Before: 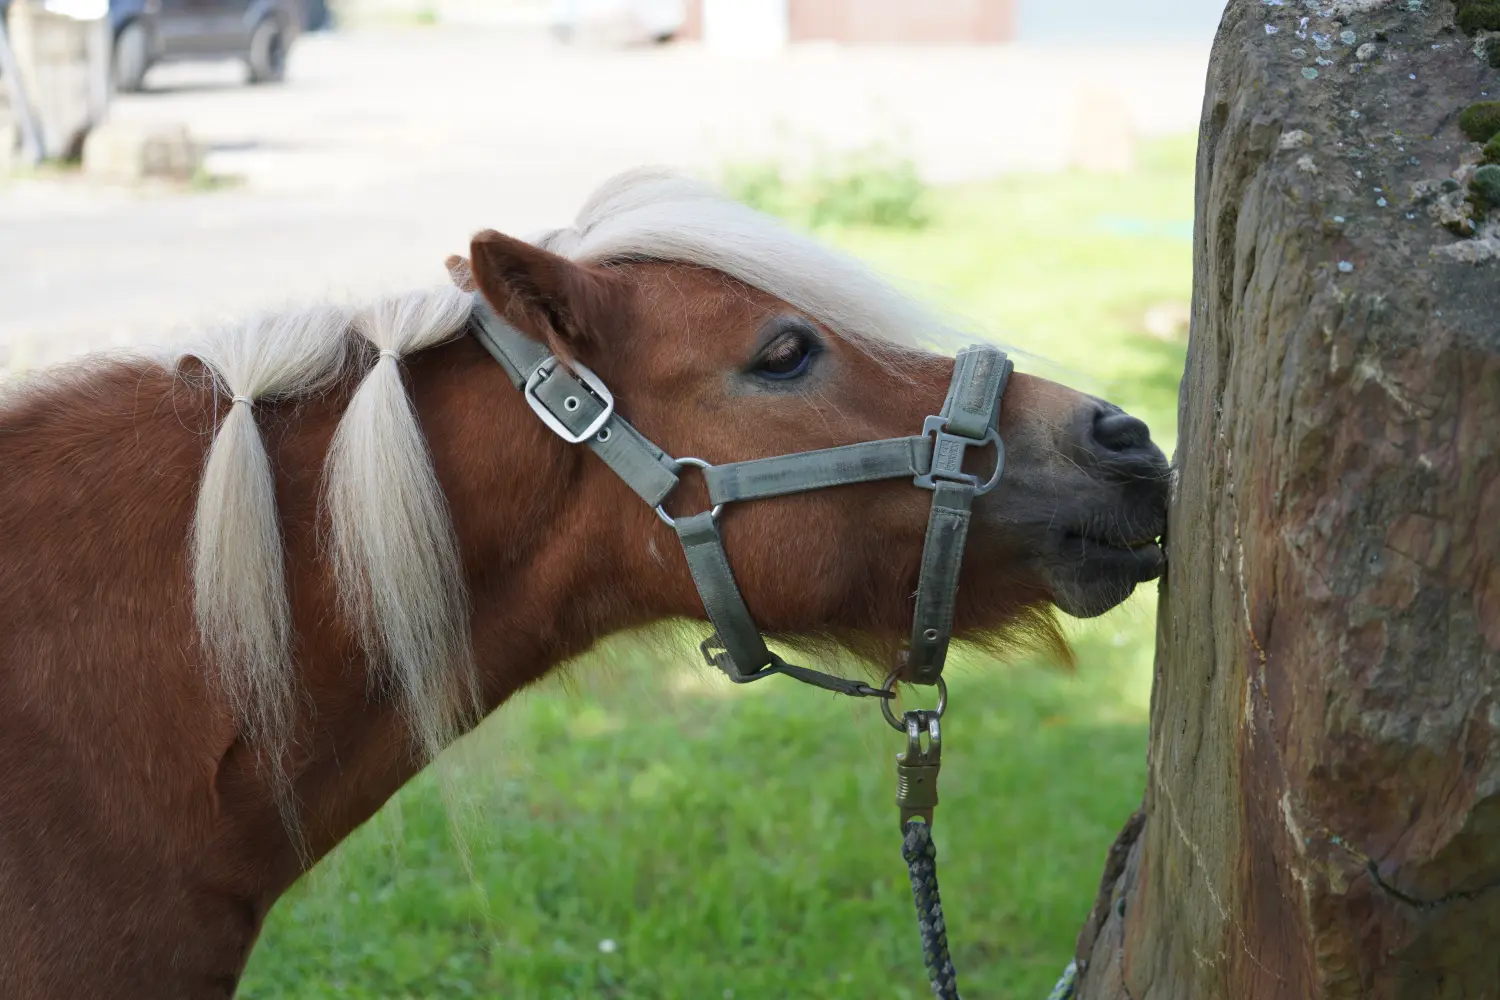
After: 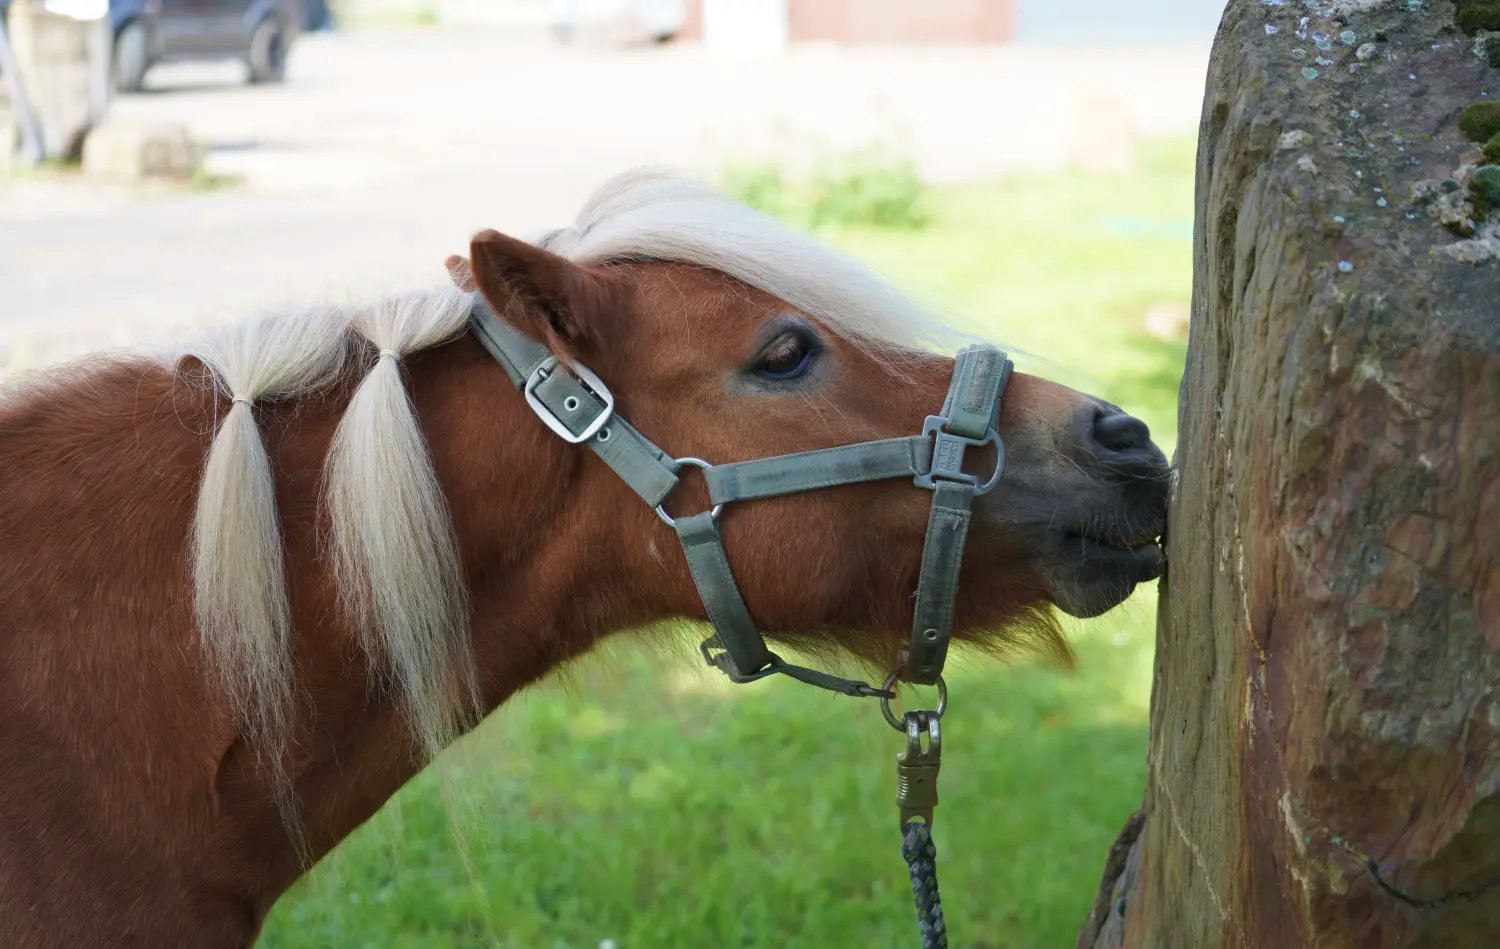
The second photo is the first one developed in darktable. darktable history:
velvia: on, module defaults
crop and rotate: top 0%, bottom 5.097%
